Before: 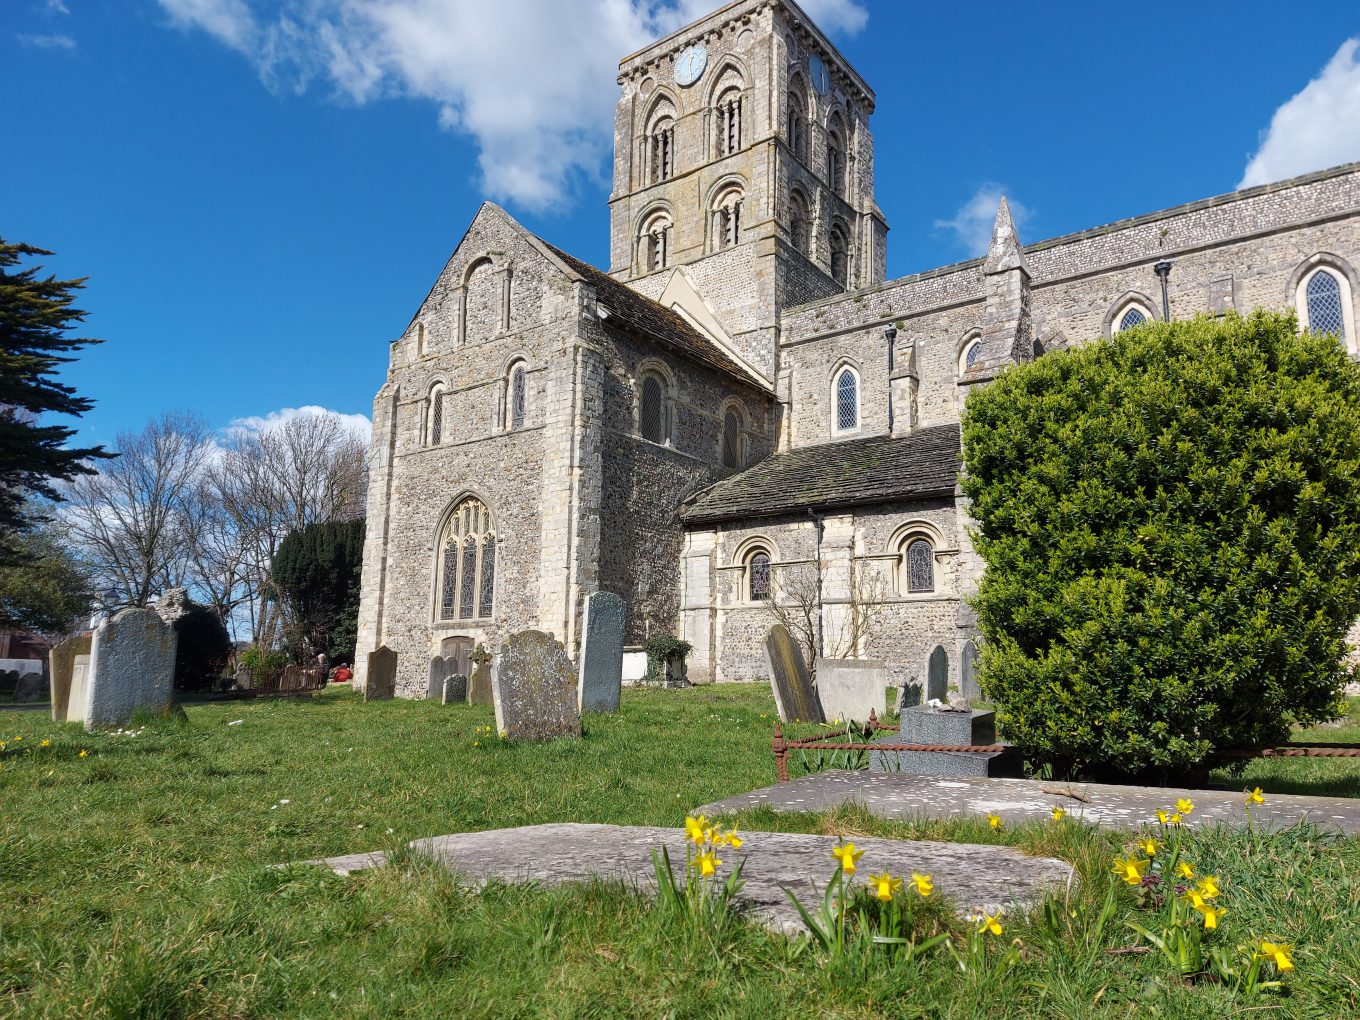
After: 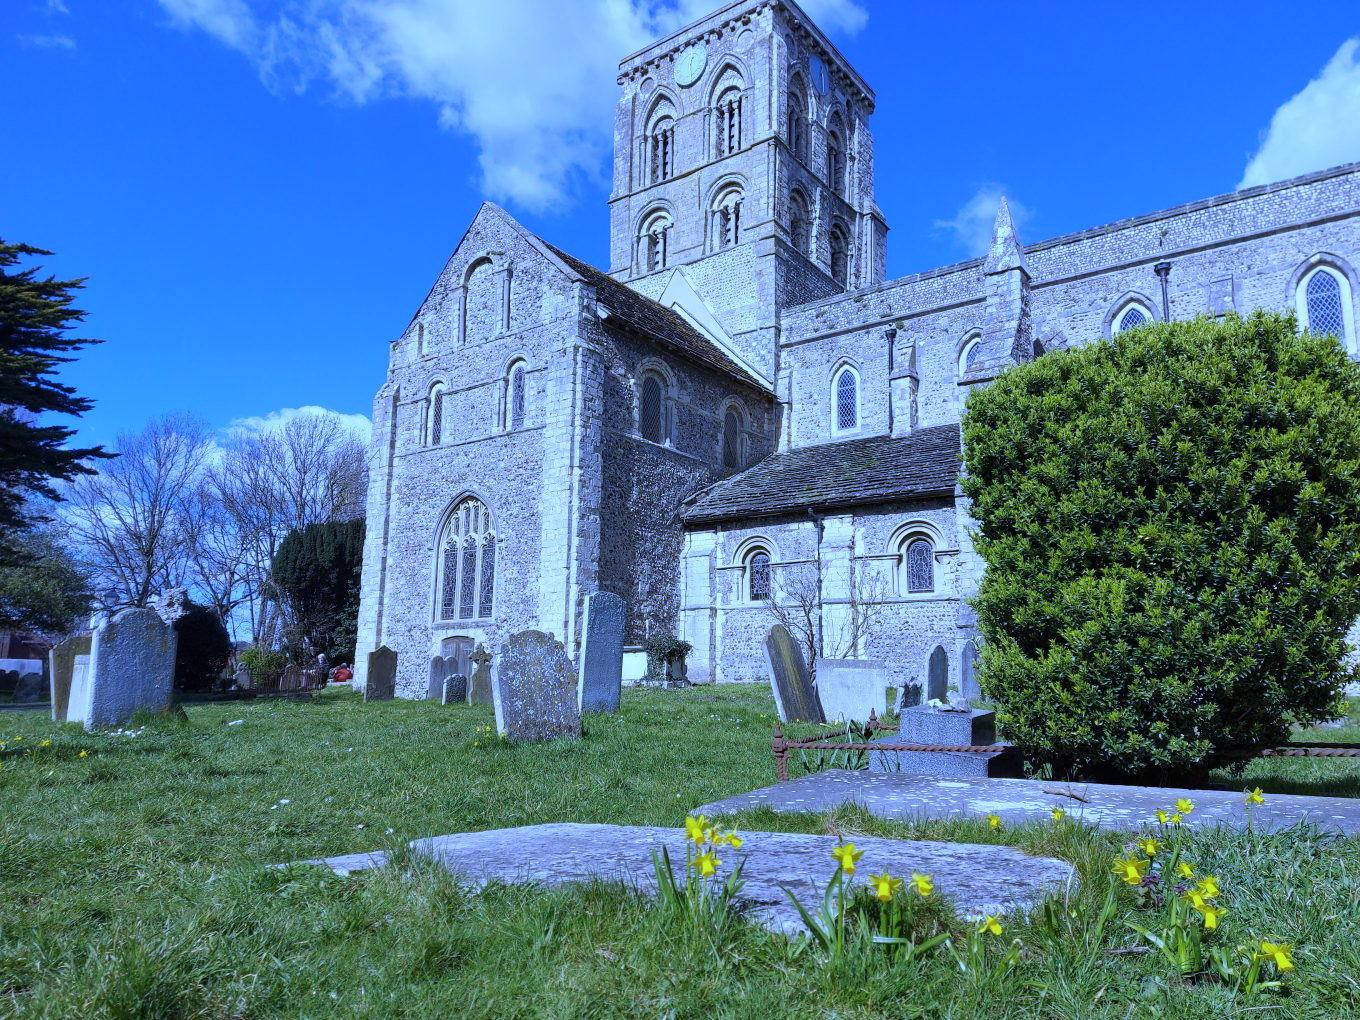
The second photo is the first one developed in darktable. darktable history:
color balance: output saturation 98.5%
white balance: red 0.766, blue 1.537
